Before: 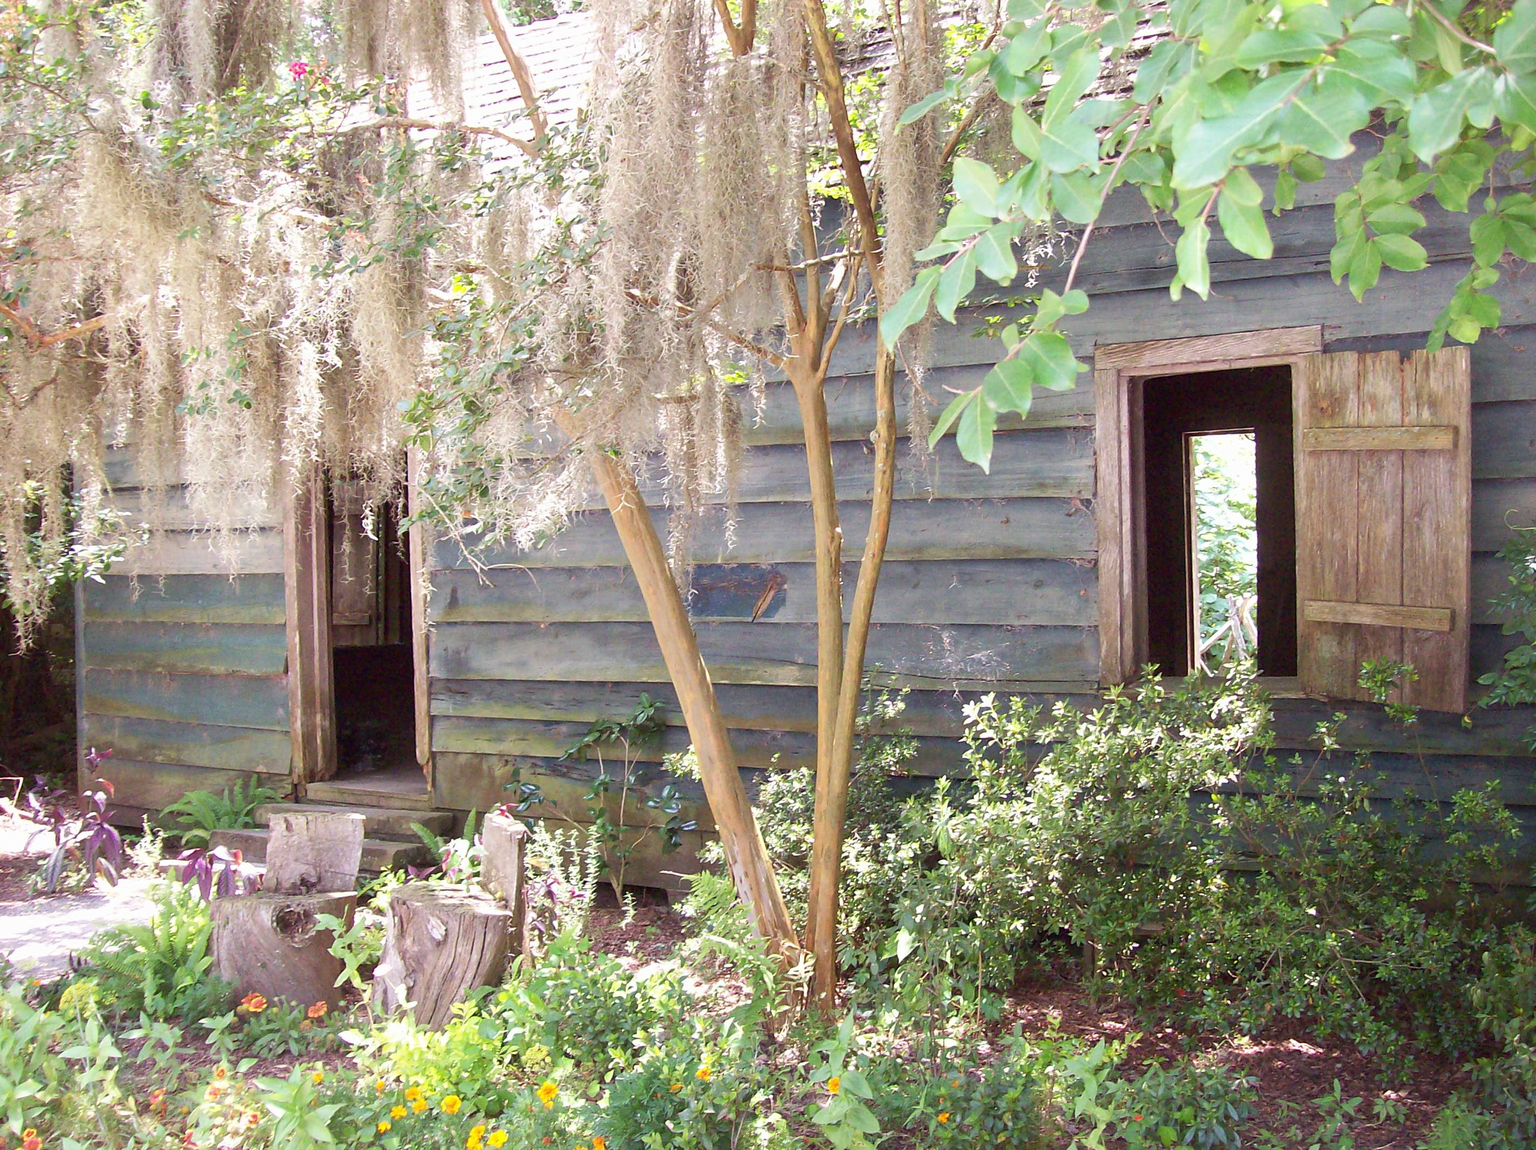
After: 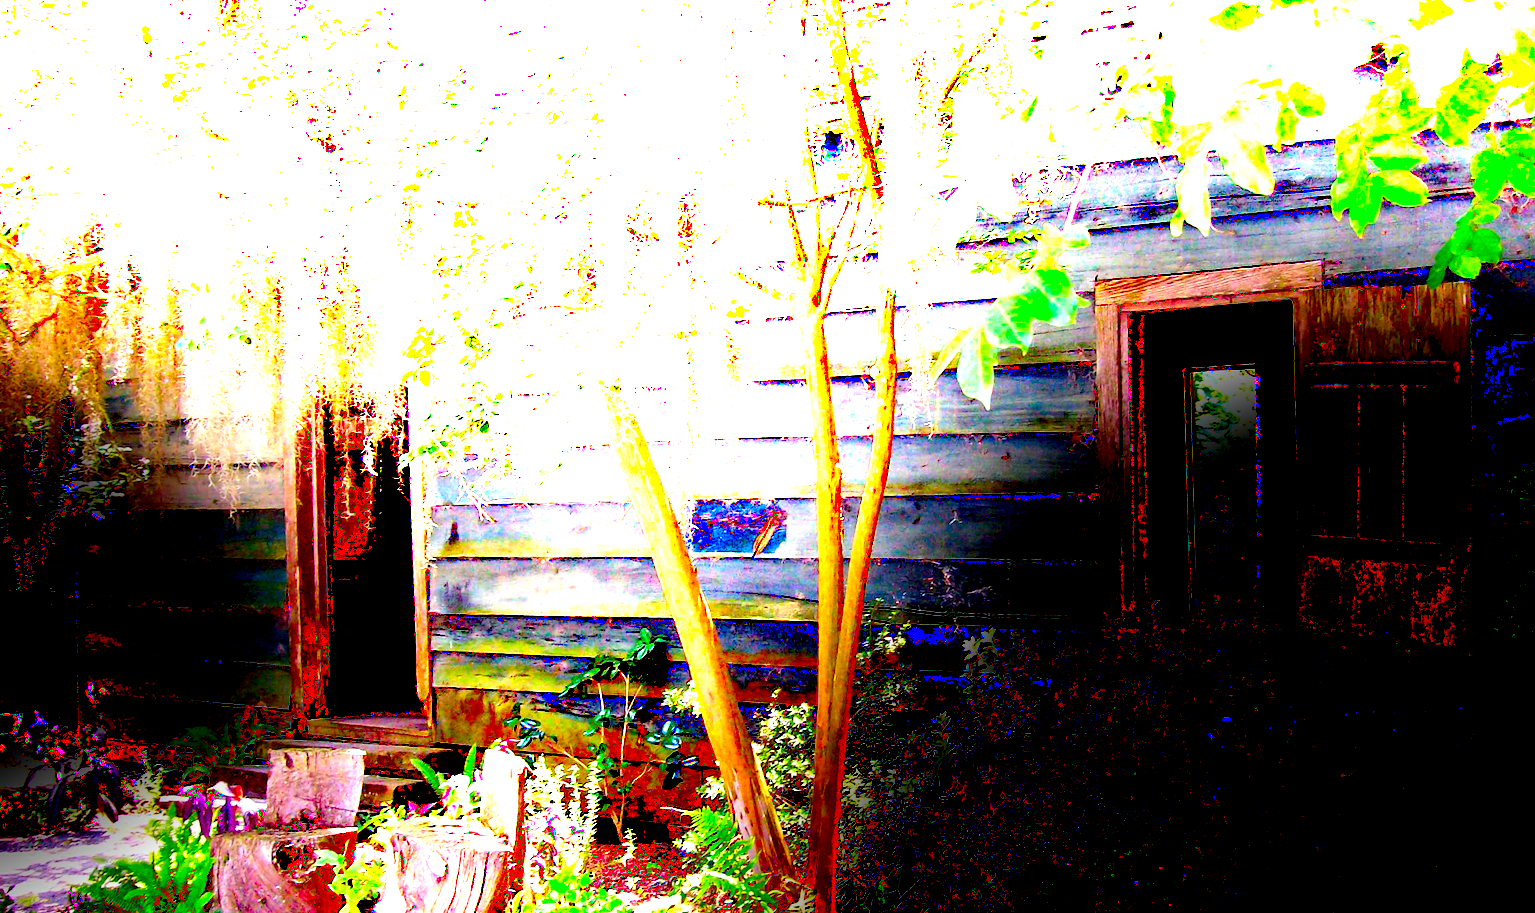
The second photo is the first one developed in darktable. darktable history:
exposure: black level correction 0.1, exposure 3 EV, compensate highlight preservation false
crop and rotate: top 5.667%, bottom 14.937%
local contrast: on, module defaults
